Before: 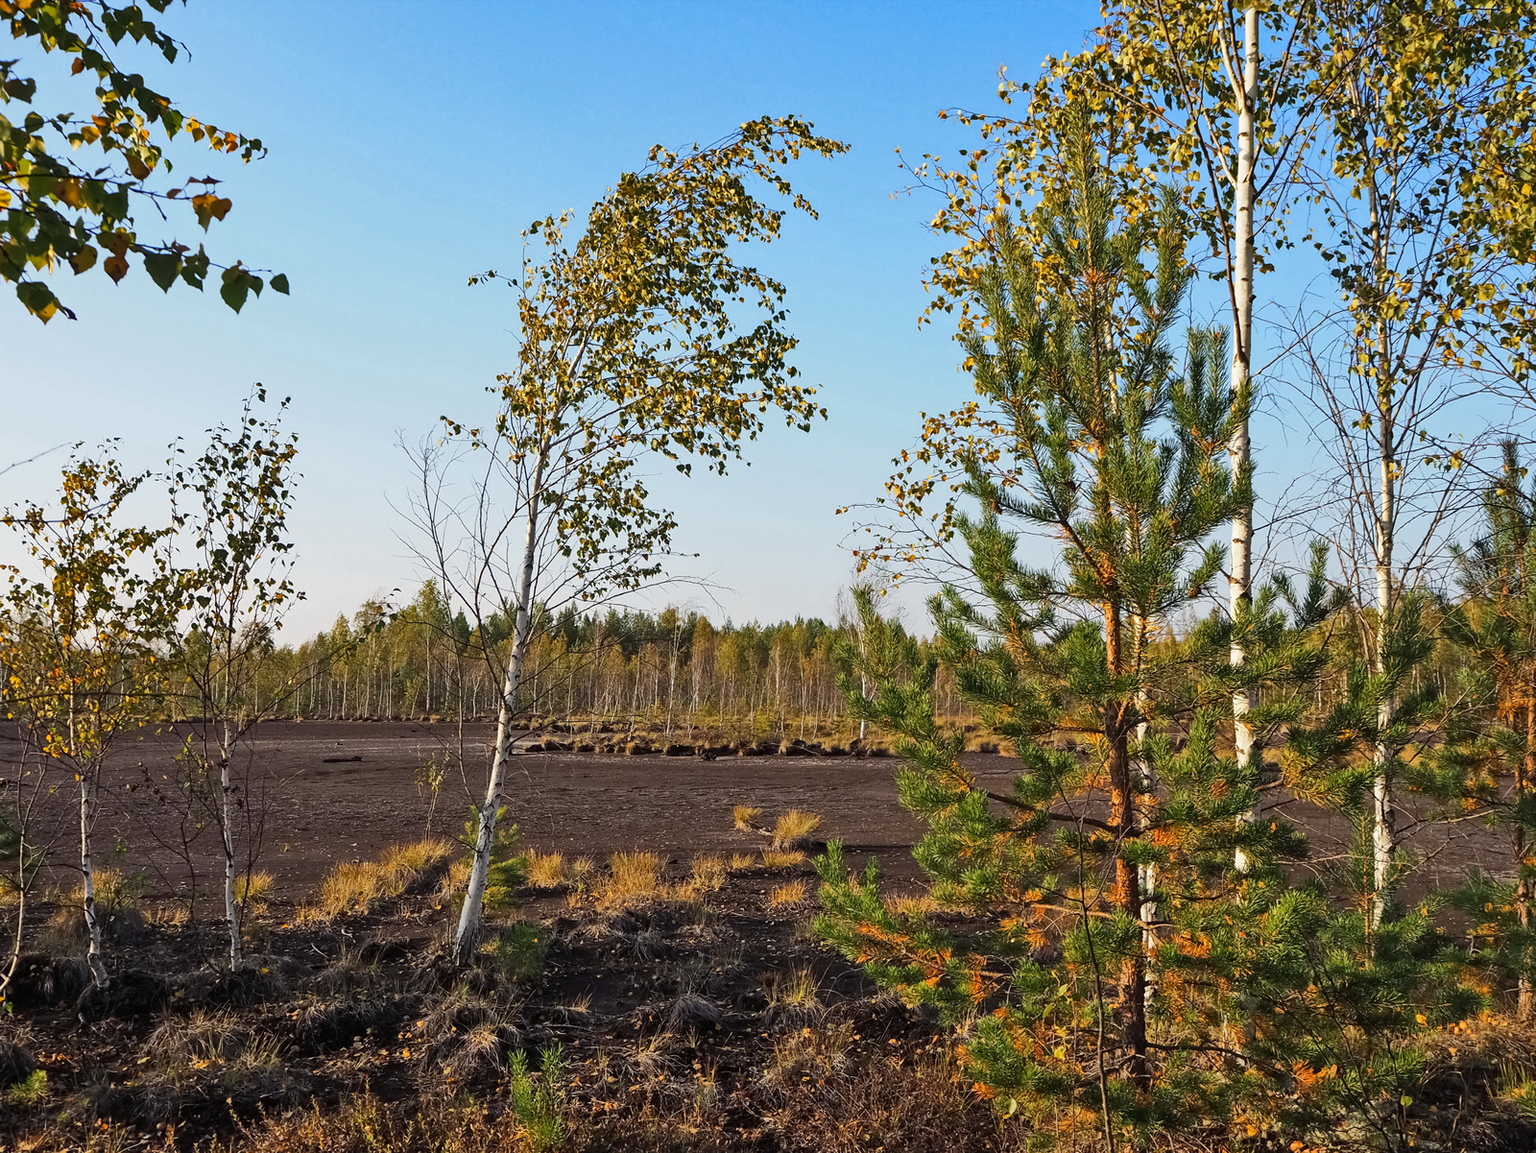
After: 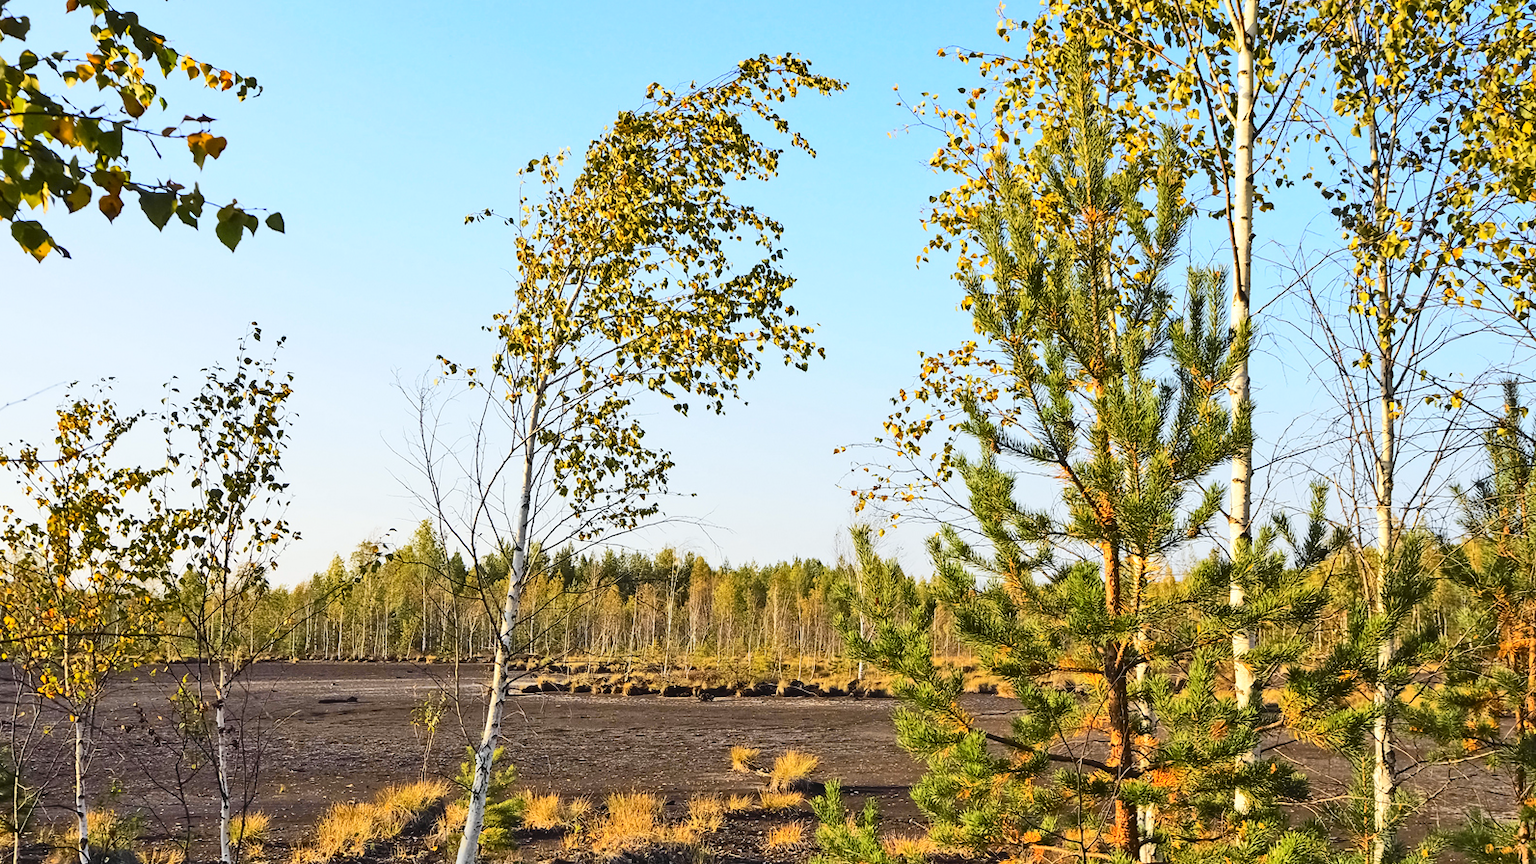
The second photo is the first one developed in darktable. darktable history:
crop: left 0.387%, top 5.469%, bottom 19.809%
tone curve: curves: ch0 [(0, 0.03) (0.113, 0.087) (0.207, 0.184) (0.515, 0.612) (0.712, 0.793) (1, 0.946)]; ch1 [(0, 0) (0.172, 0.123) (0.317, 0.279) (0.407, 0.401) (0.476, 0.482) (0.505, 0.499) (0.534, 0.534) (0.632, 0.645) (0.726, 0.745) (1, 1)]; ch2 [(0, 0) (0.411, 0.424) (0.505, 0.505) (0.521, 0.524) (0.541, 0.569) (0.65, 0.699) (1, 1)], color space Lab, independent channels, preserve colors none
exposure: black level correction -0.002, exposure 0.54 EV, compensate highlight preservation false
